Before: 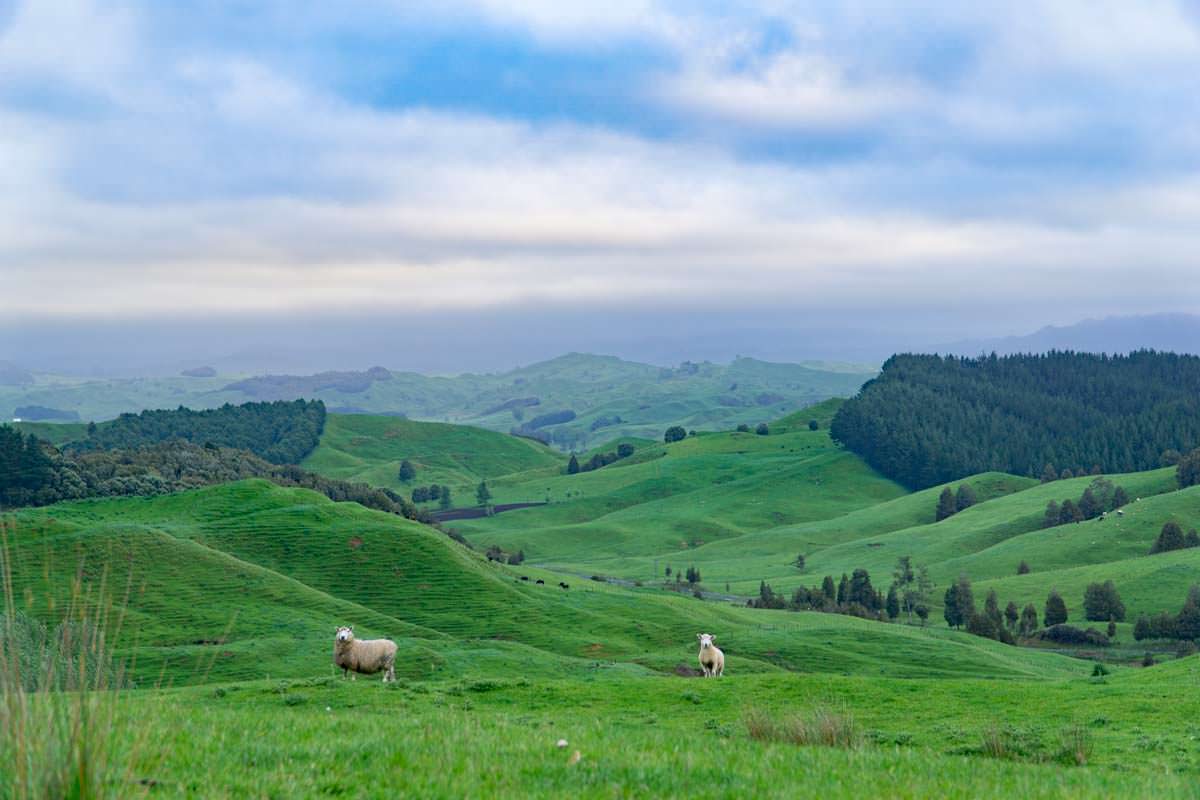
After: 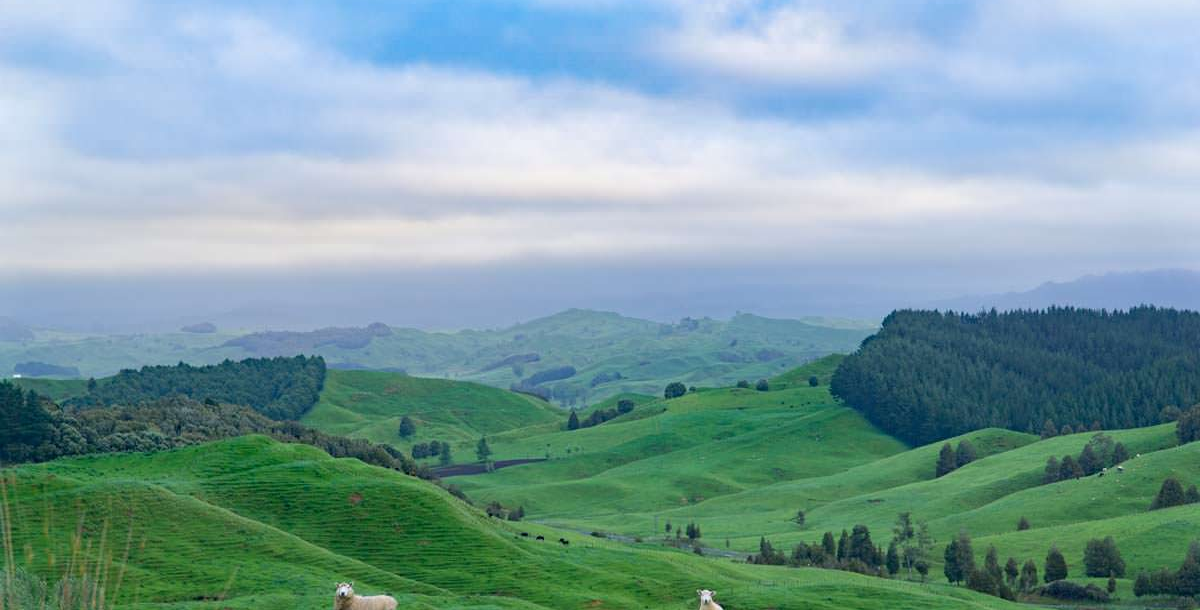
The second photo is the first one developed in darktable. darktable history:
crop: top 5.603%, bottom 18.094%
